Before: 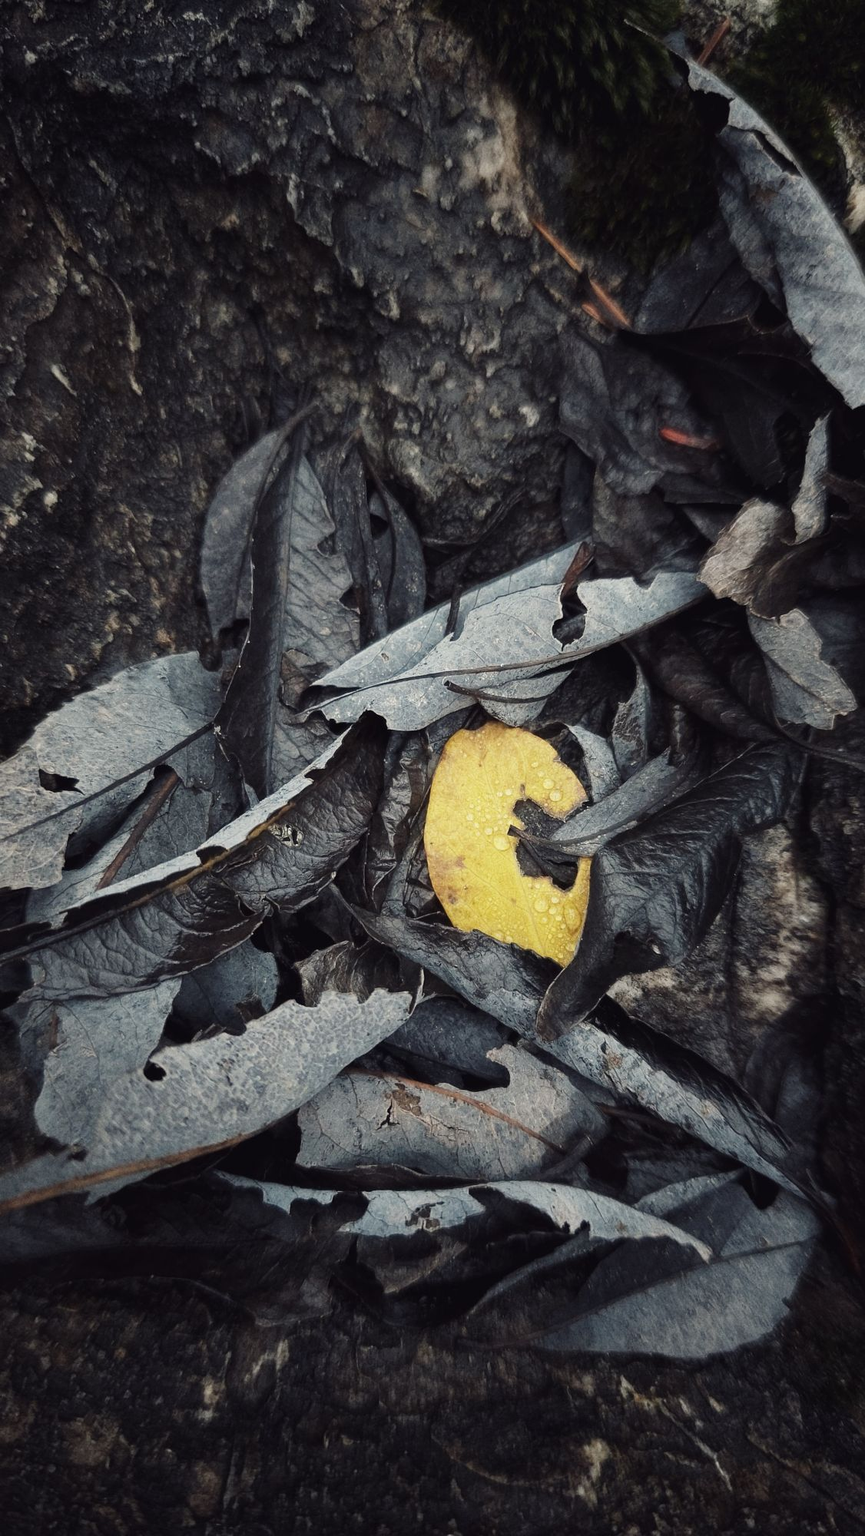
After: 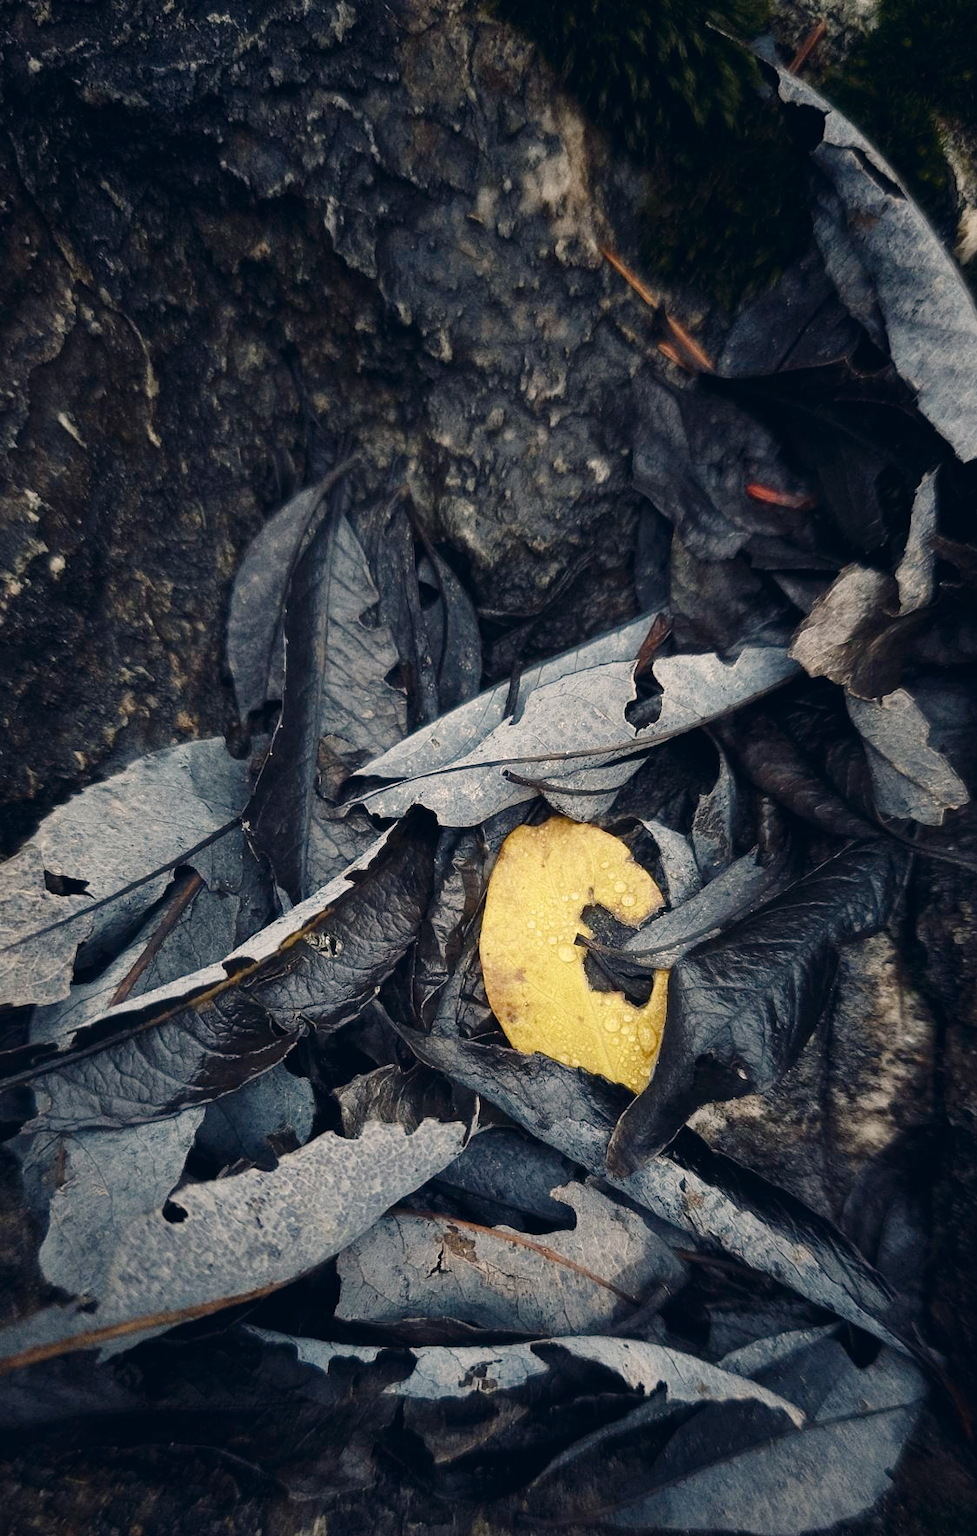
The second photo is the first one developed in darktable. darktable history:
color correction: highlights a* 5.36, highlights b* 5.32, shadows a* -4.1, shadows b* -5.18
color balance rgb: linear chroma grading › global chroma 15.053%, perceptual saturation grading › global saturation 20%, perceptual saturation grading › highlights -49.049%, perceptual saturation grading › shadows 24.924%, contrast 5.065%
crop and rotate: top 0%, bottom 11.575%
